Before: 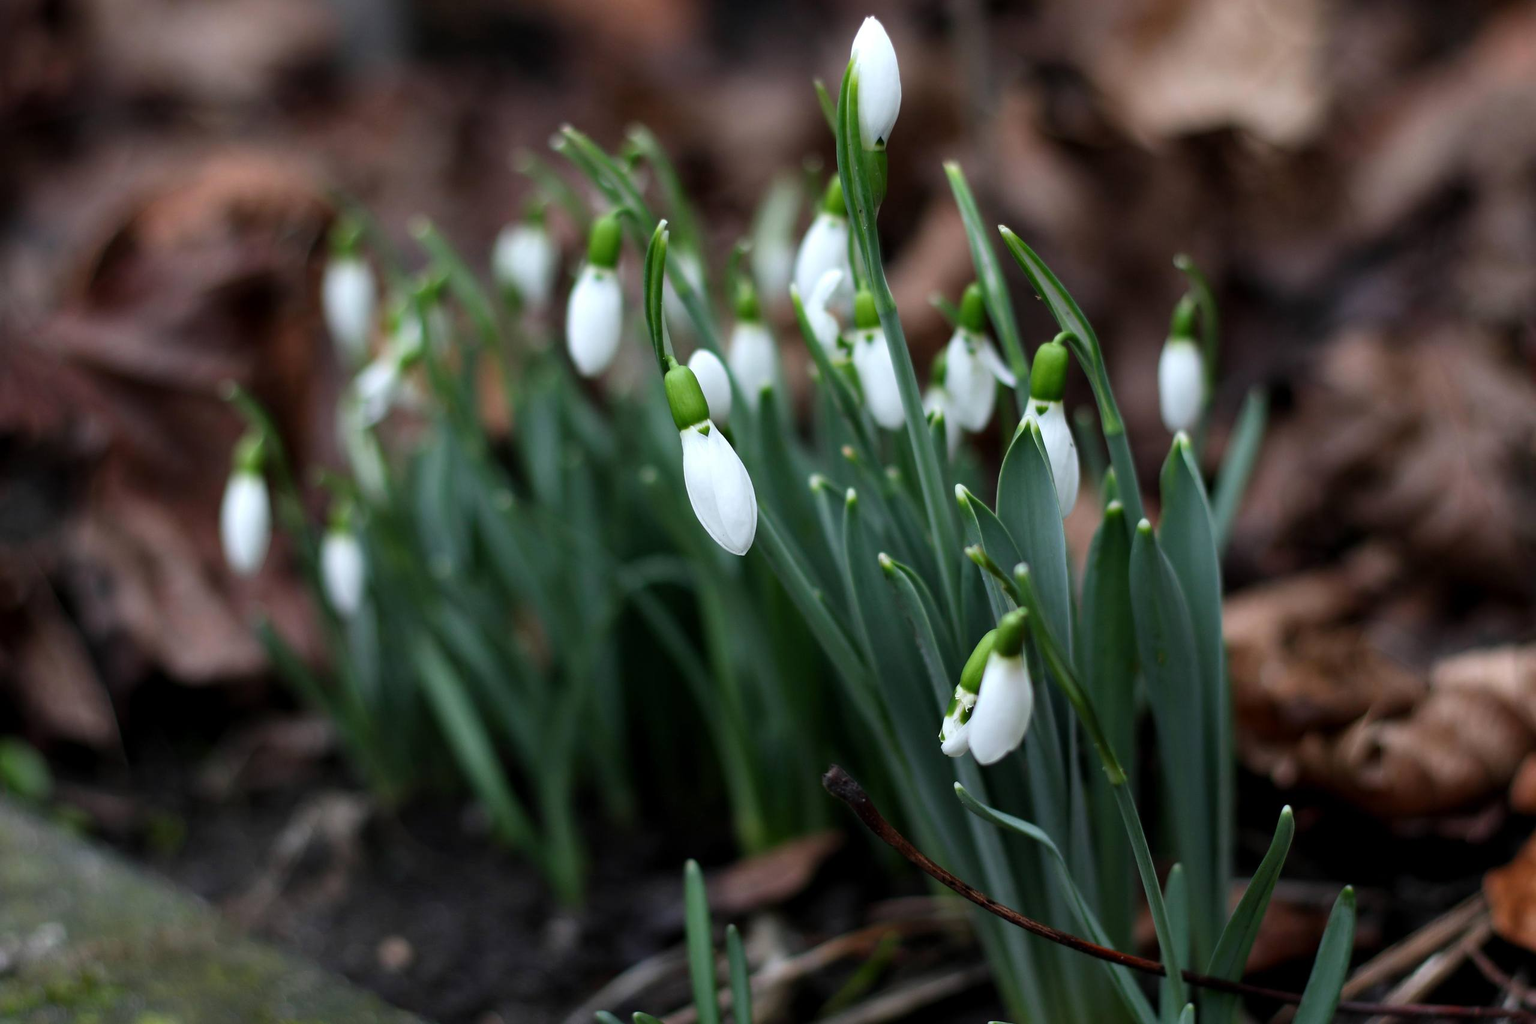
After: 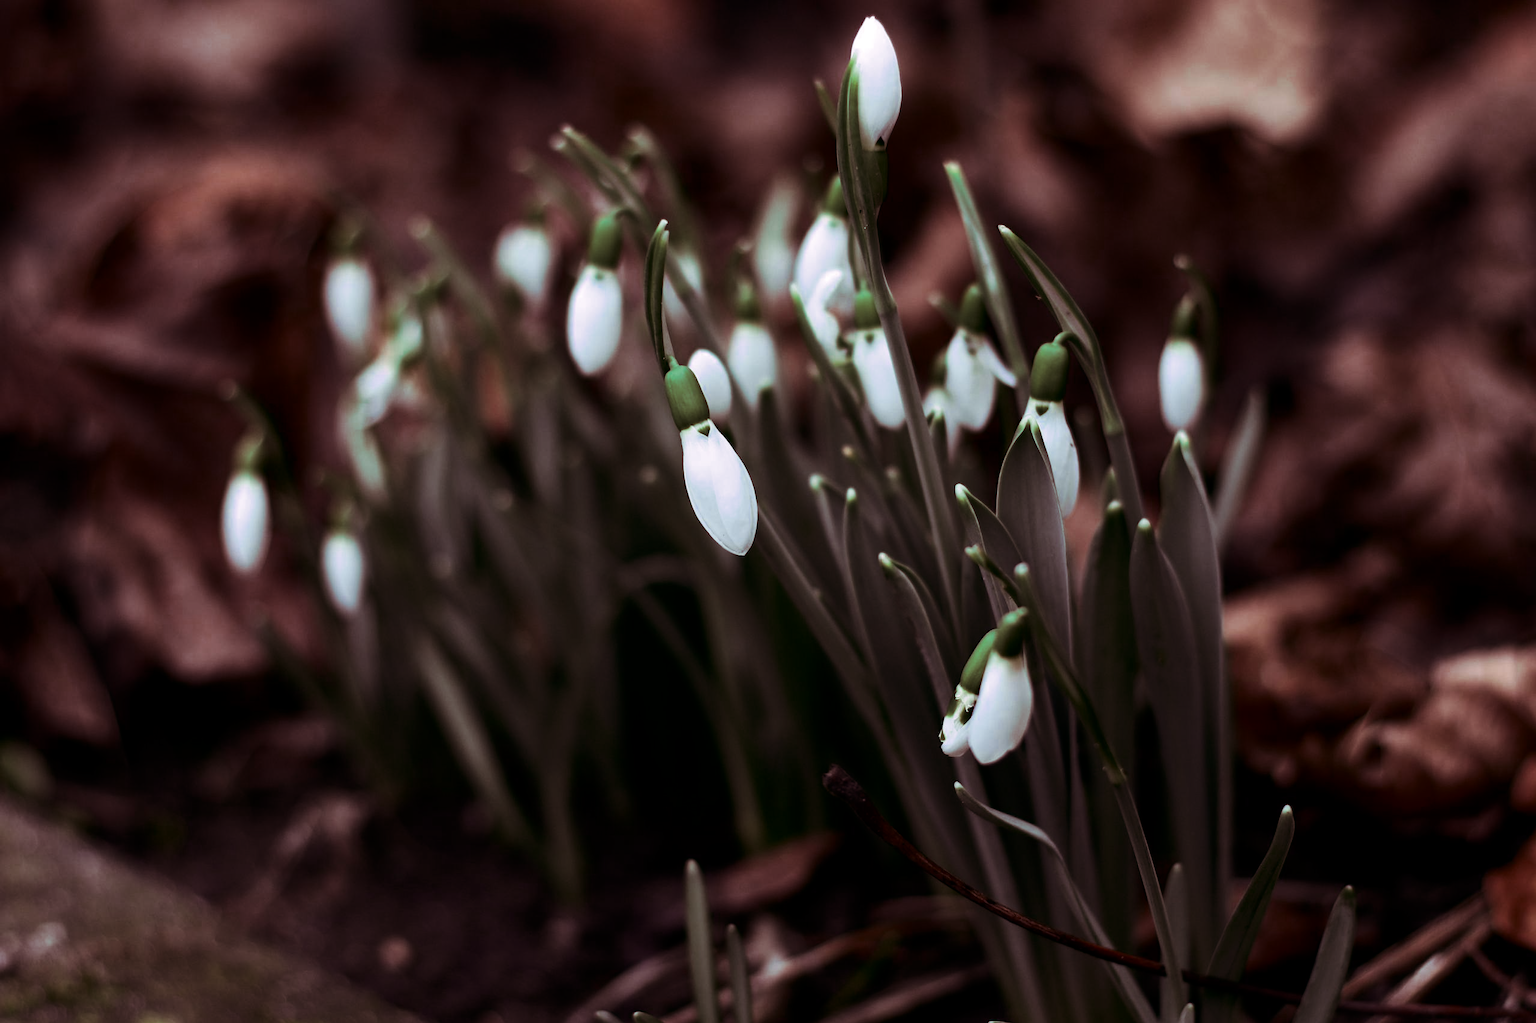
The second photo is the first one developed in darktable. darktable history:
contrast brightness saturation: contrast 0.21, brightness -0.11, saturation 0.21
color zones: curves: ch0 [(0, 0.5) (0.125, 0.4) (0.25, 0.5) (0.375, 0.4) (0.5, 0.4) (0.625, 0.35) (0.75, 0.35) (0.875, 0.5)]; ch1 [(0, 0.35) (0.125, 0.45) (0.25, 0.35) (0.375, 0.35) (0.5, 0.35) (0.625, 0.35) (0.75, 0.45) (0.875, 0.35)]; ch2 [(0, 0.6) (0.125, 0.5) (0.25, 0.5) (0.375, 0.6) (0.5, 0.6) (0.625, 0.5) (0.75, 0.5) (0.875, 0.5)]
split-toning: highlights › hue 298.8°, highlights › saturation 0.73, compress 41.76%
